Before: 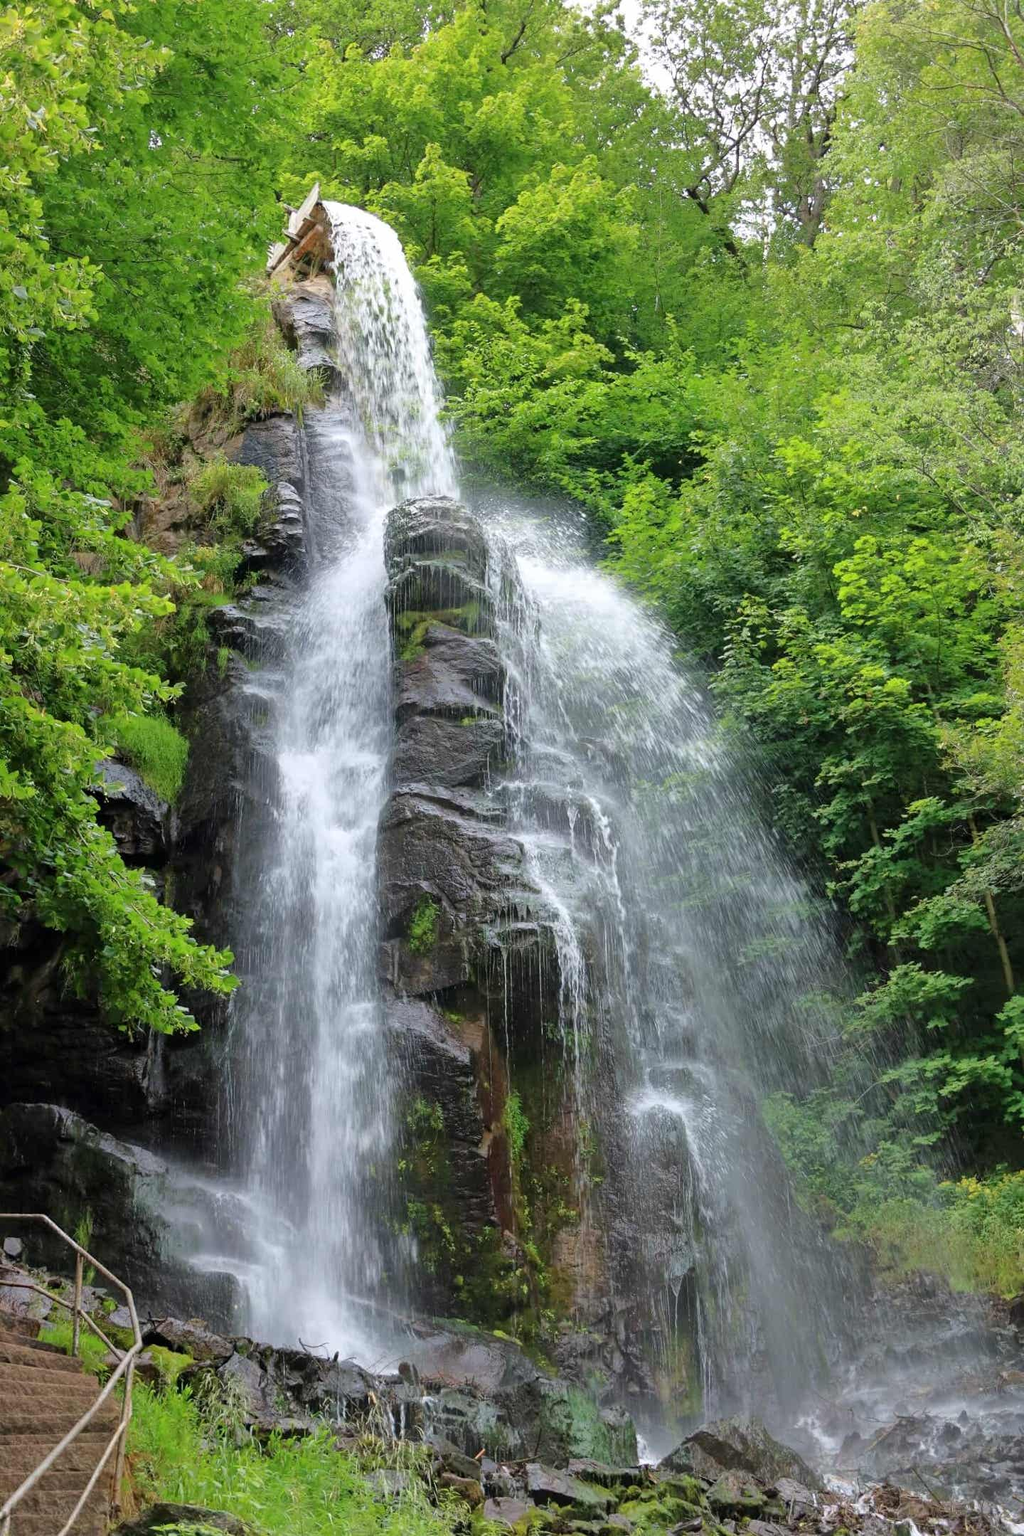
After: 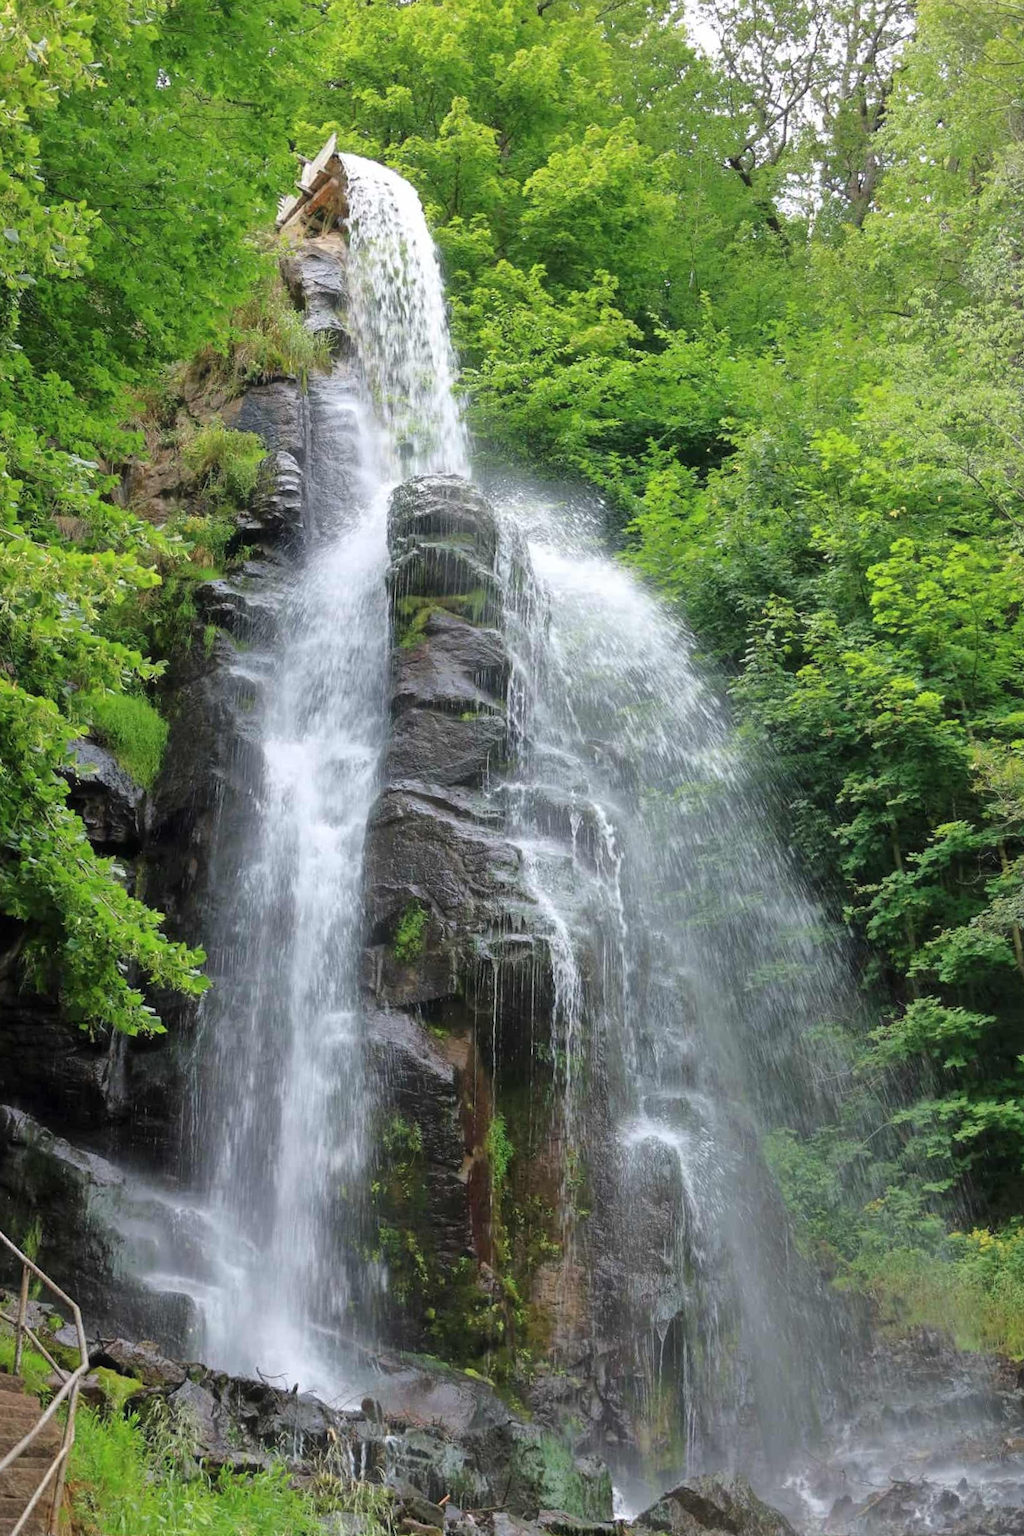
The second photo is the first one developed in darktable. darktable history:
haze removal: strength -0.057, adaptive false
crop and rotate: angle -2.71°
